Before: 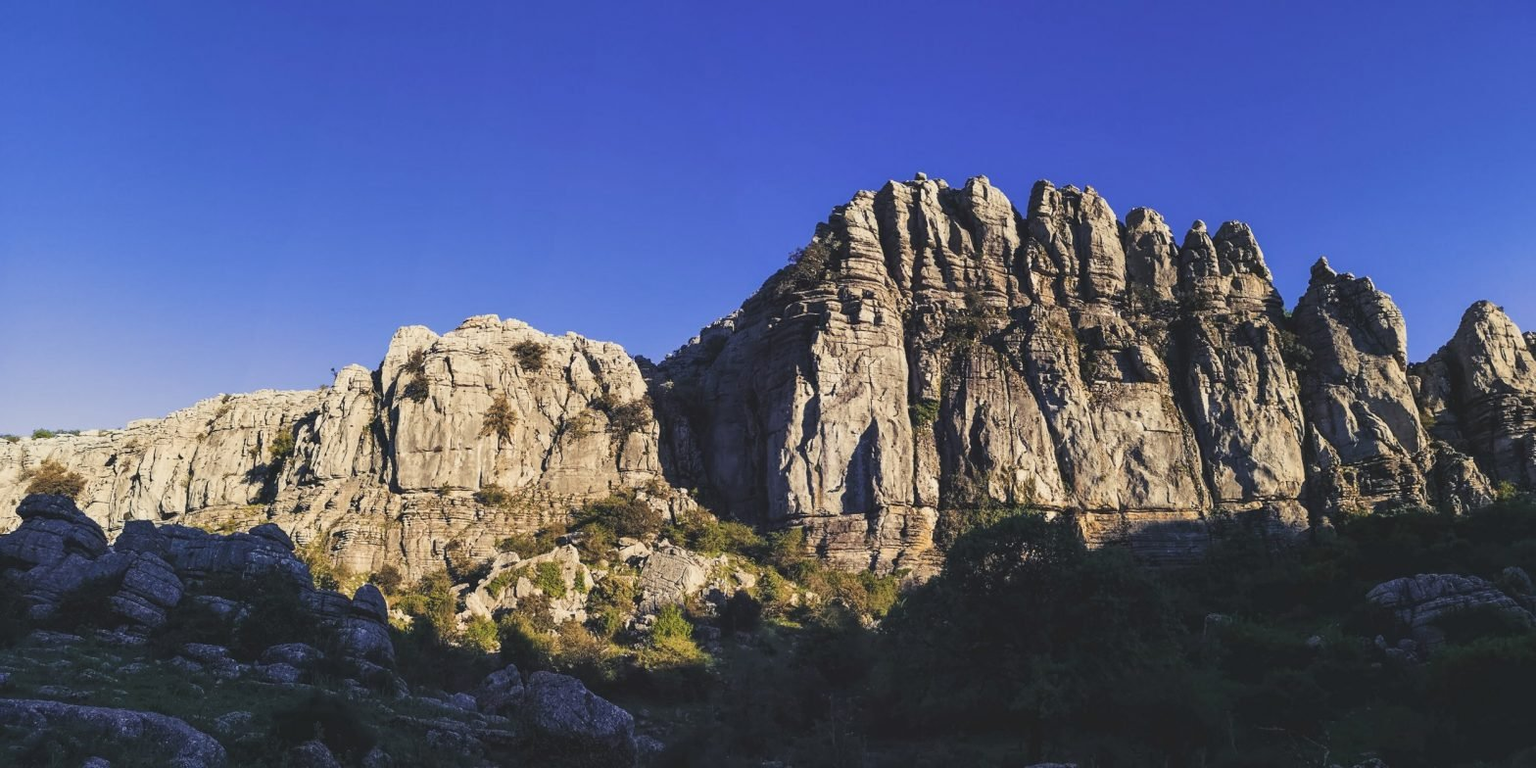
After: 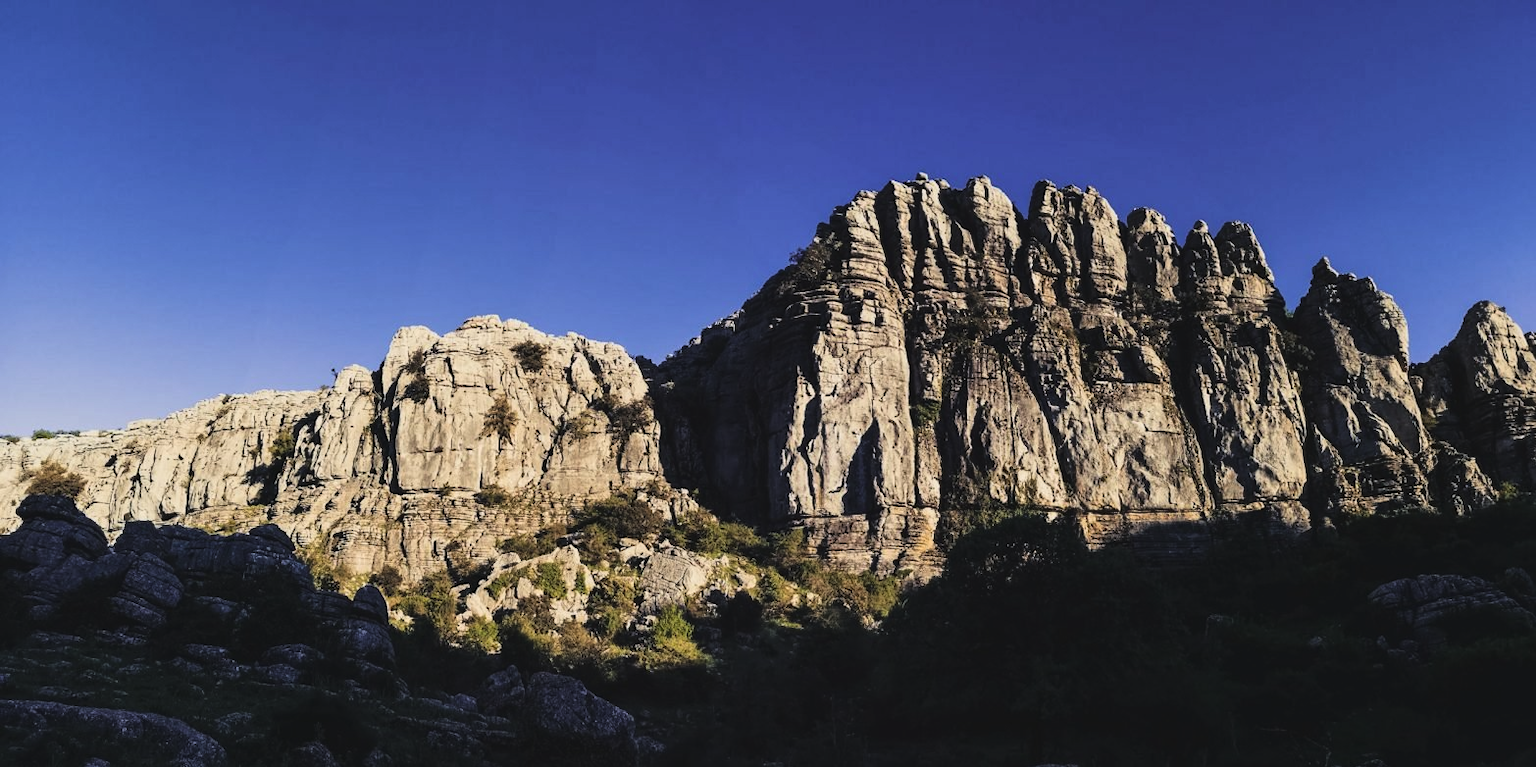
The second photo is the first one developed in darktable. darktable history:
crop: top 0.05%, bottom 0.098%
tone curve: curves: ch0 [(0.016, 0.011) (0.21, 0.113) (0.515, 0.476) (0.78, 0.795) (1, 0.981)], color space Lab, linked channels, preserve colors none
